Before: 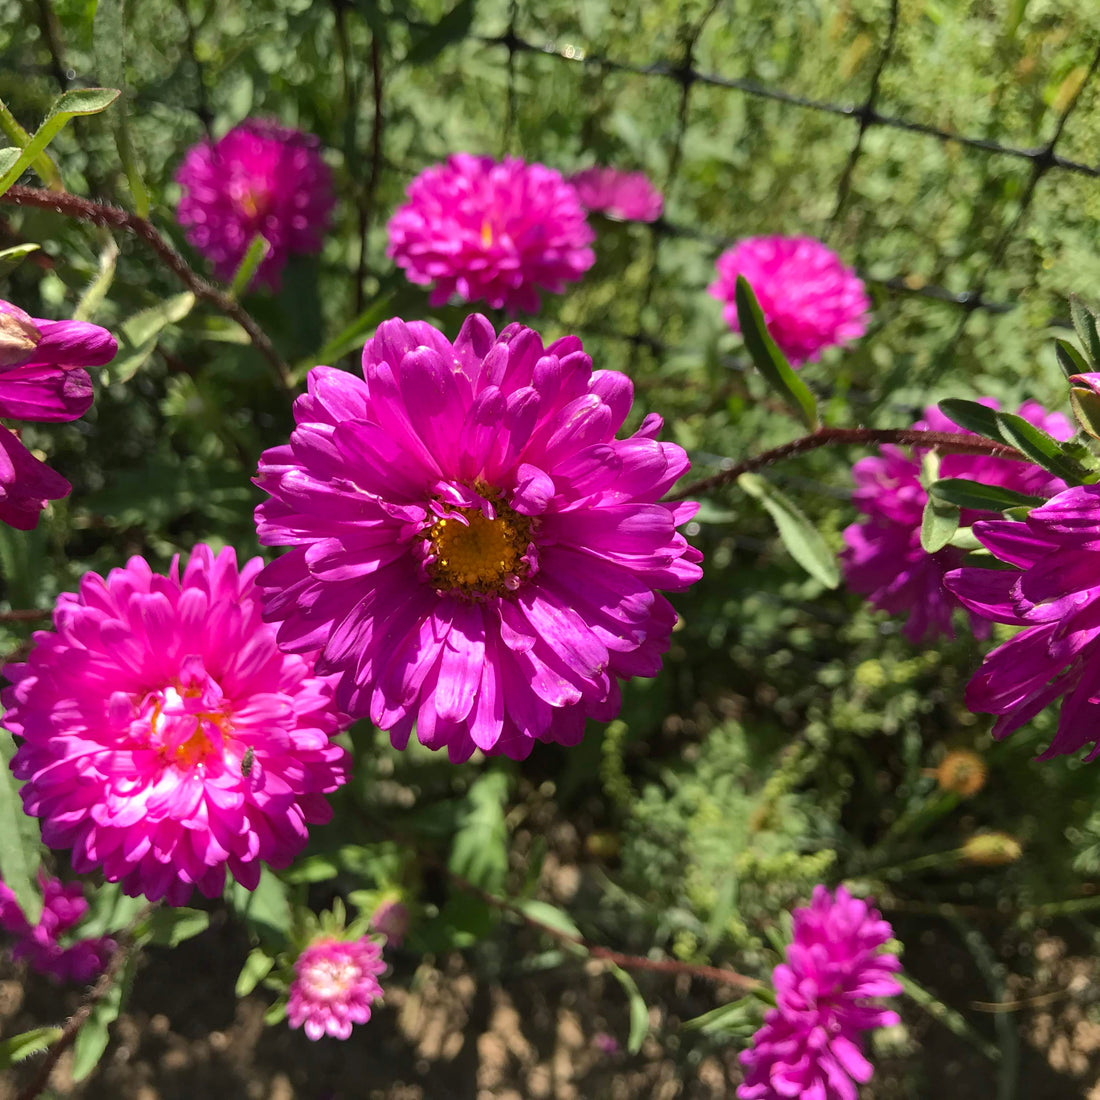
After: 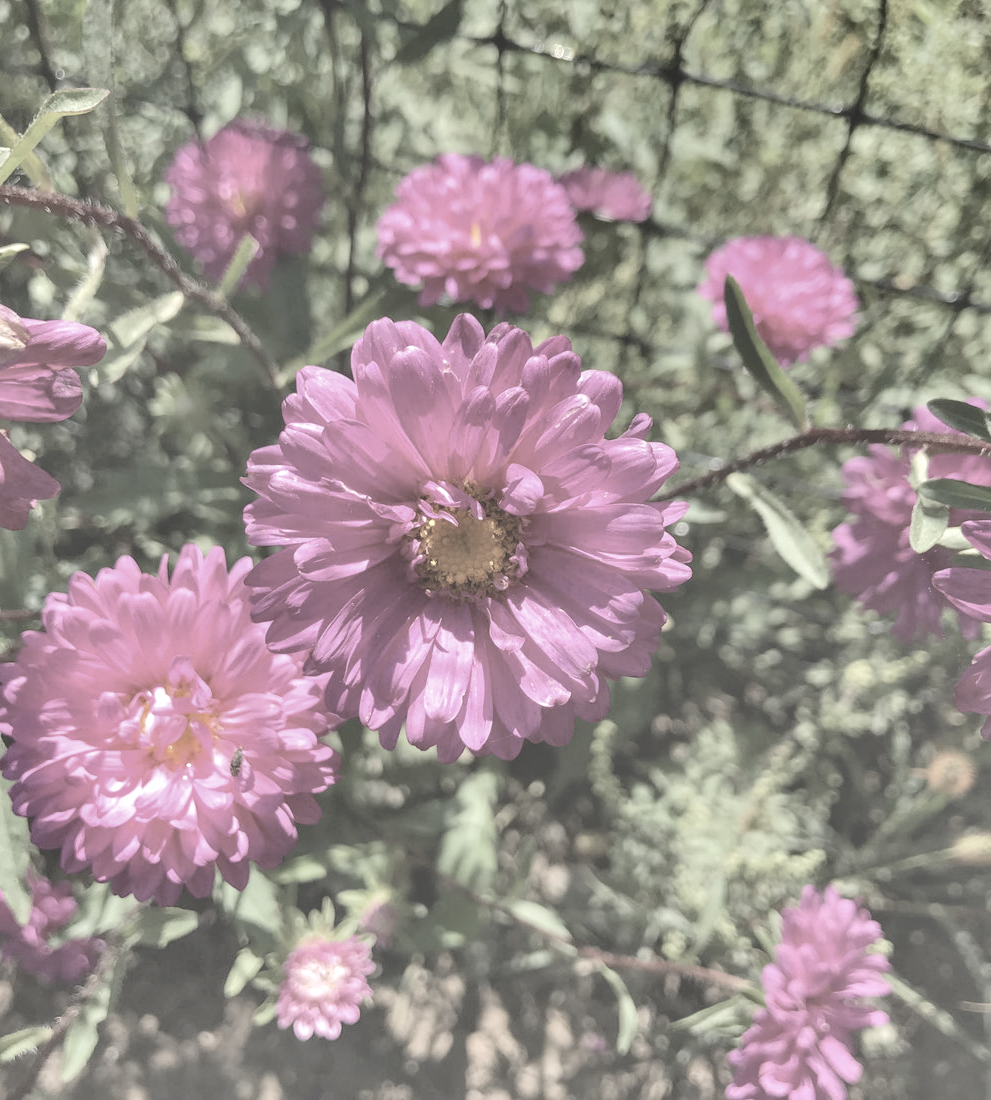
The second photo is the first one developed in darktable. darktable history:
contrast brightness saturation: contrast -0.32, brightness 0.75, saturation -0.78
local contrast: detail 130%
crop and rotate: left 1.088%, right 8.807%
velvia: on, module defaults
levels: levels [0, 0.476, 0.951]
shadows and highlights: radius 108.52, shadows 40.68, highlights -72.88, low approximation 0.01, soften with gaussian
